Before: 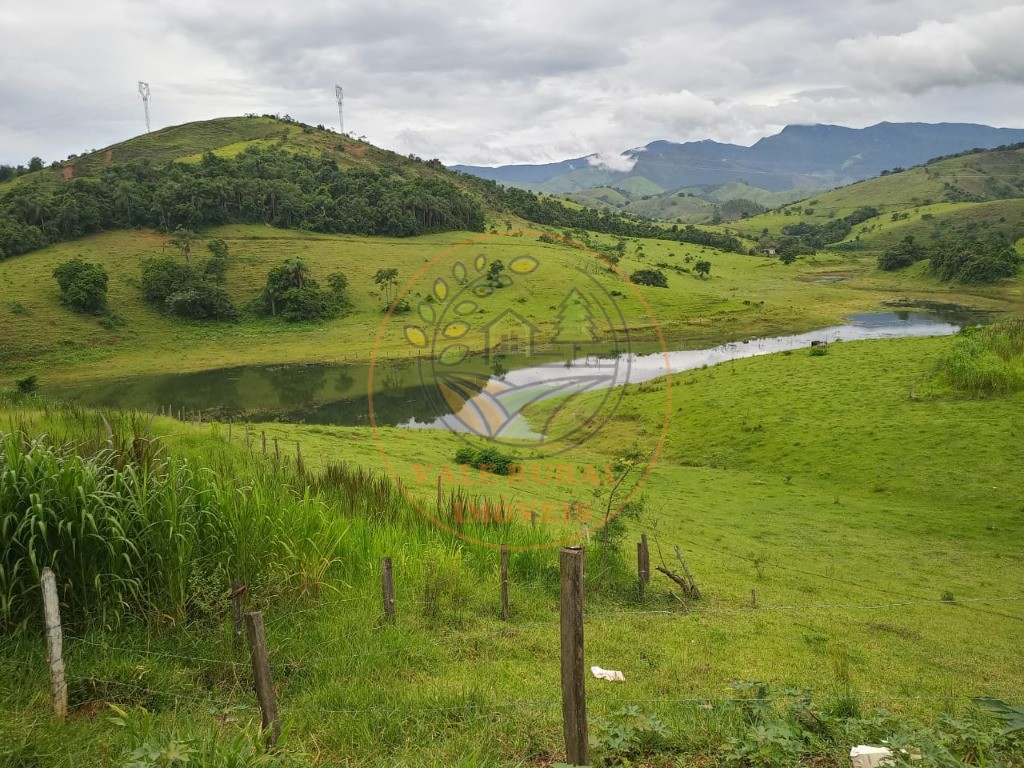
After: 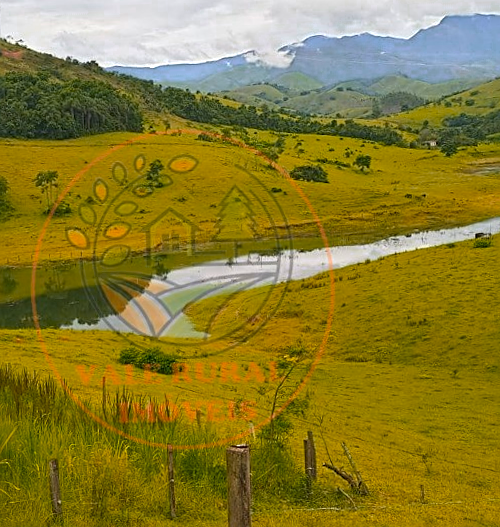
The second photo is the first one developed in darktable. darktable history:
sharpen: on, module defaults
crop: left 32.075%, top 10.976%, right 18.355%, bottom 17.596%
rotate and perspective: rotation -1.32°, lens shift (horizontal) -0.031, crop left 0.015, crop right 0.985, crop top 0.047, crop bottom 0.982
color zones: curves: ch0 [(0.473, 0.374) (0.742, 0.784)]; ch1 [(0.354, 0.737) (0.742, 0.705)]; ch2 [(0.318, 0.421) (0.758, 0.532)]
